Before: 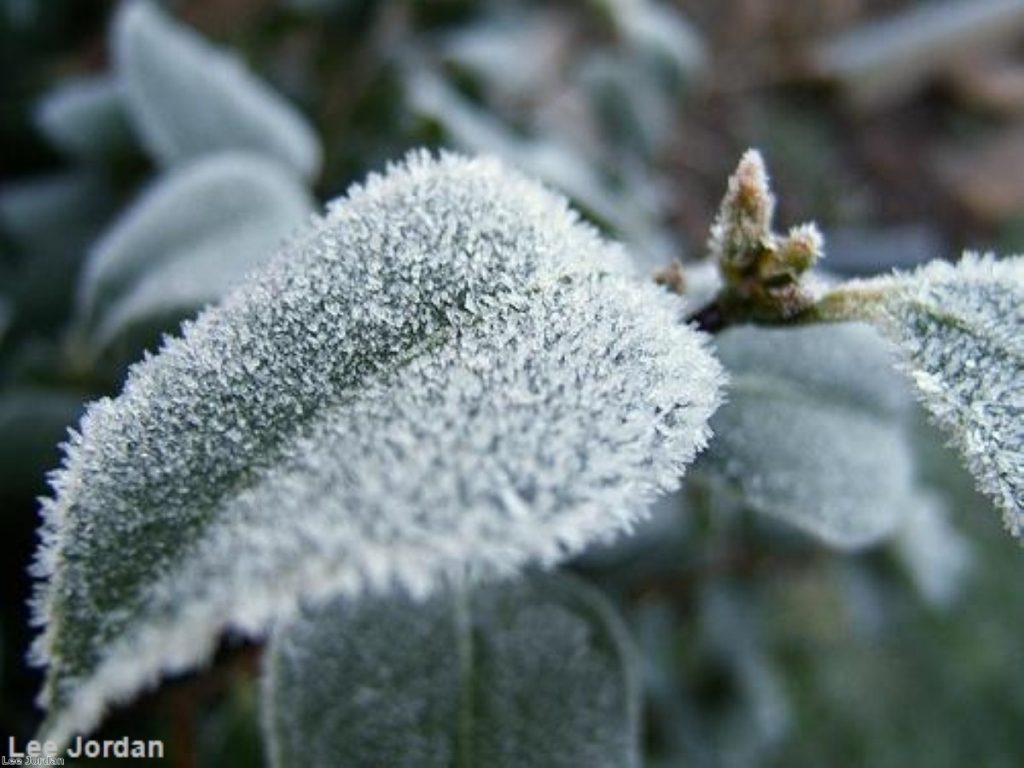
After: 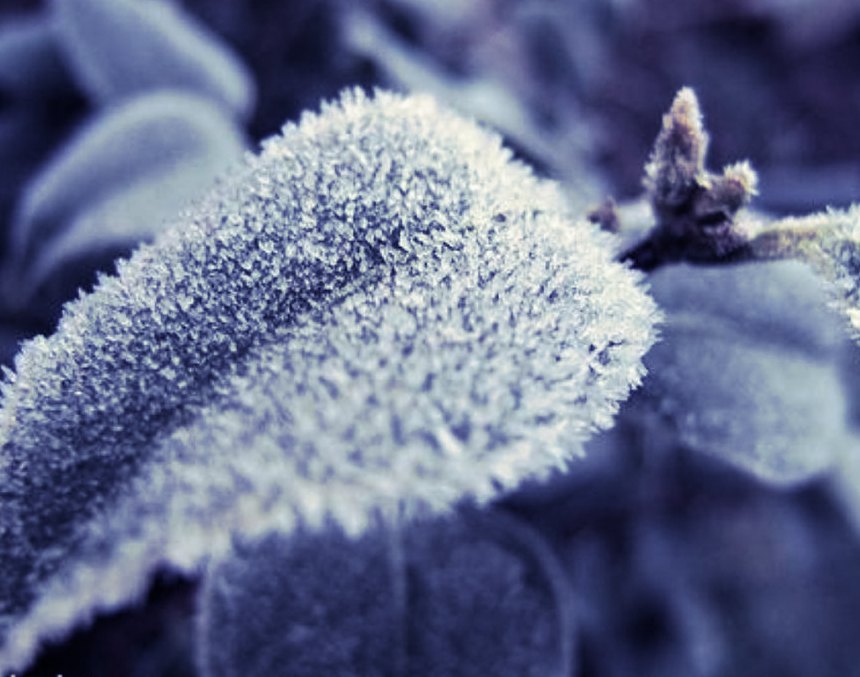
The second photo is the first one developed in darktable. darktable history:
split-toning: shadows › hue 242.67°, shadows › saturation 0.733, highlights › hue 45.33°, highlights › saturation 0.667, balance -53.304, compress 21.15%
crop: left 6.446%, top 8.188%, right 9.538%, bottom 3.548%
